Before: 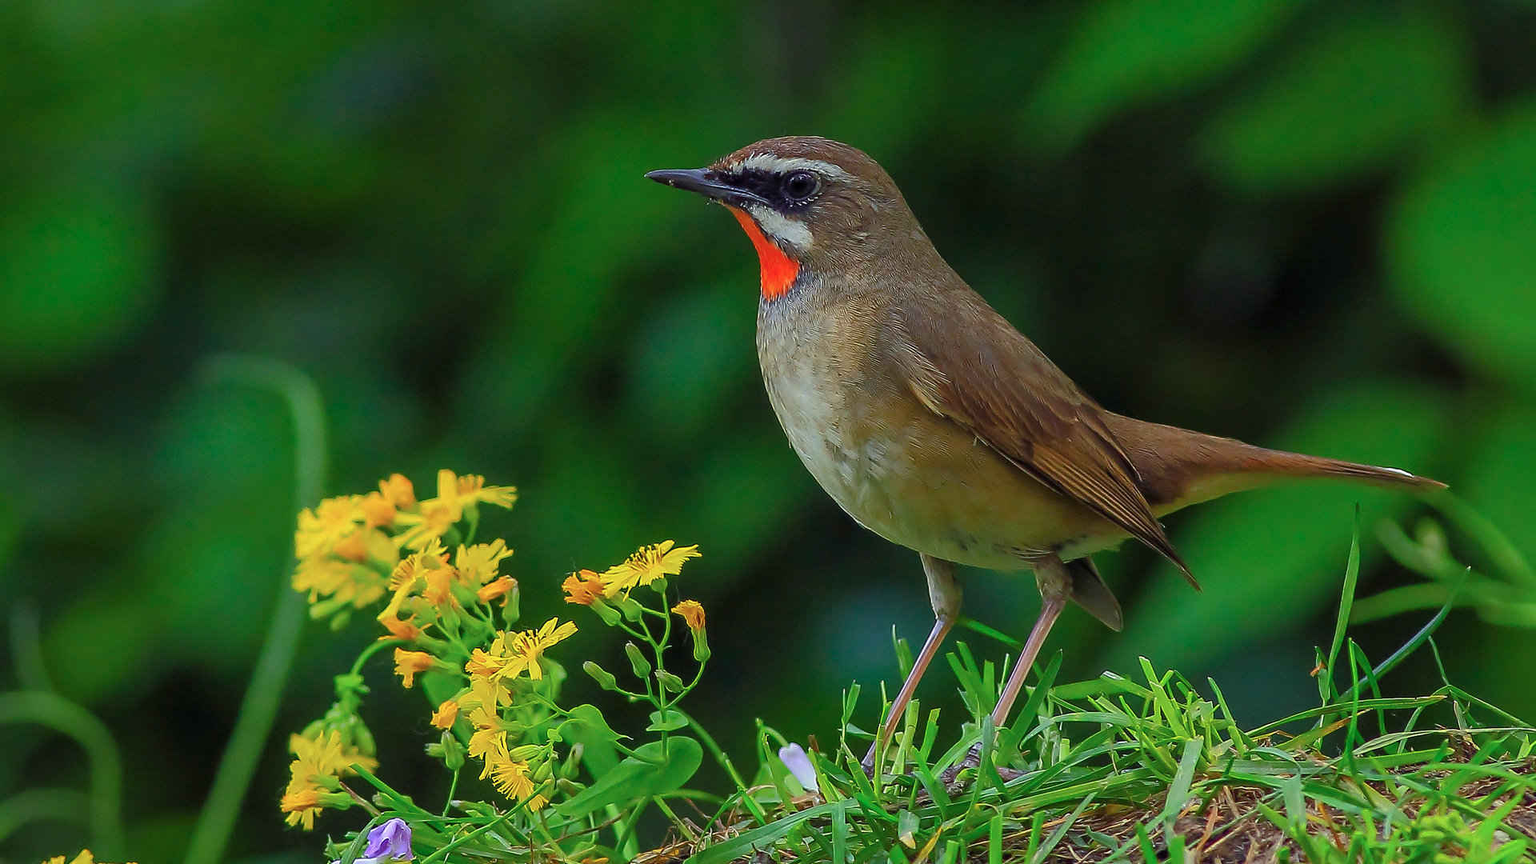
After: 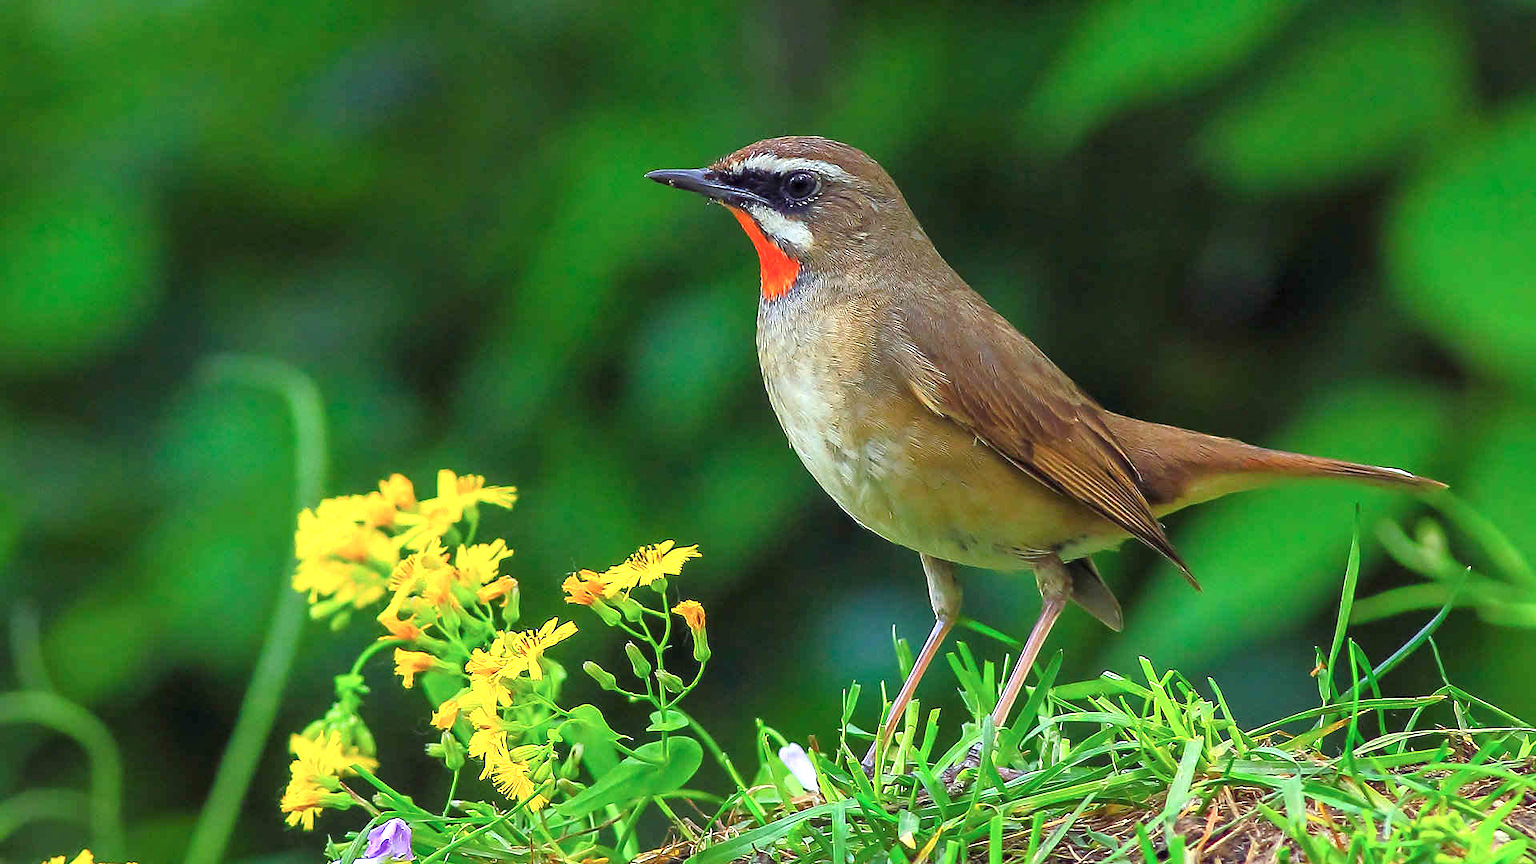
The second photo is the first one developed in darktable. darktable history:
exposure: exposure 1.064 EV, compensate highlight preservation false
